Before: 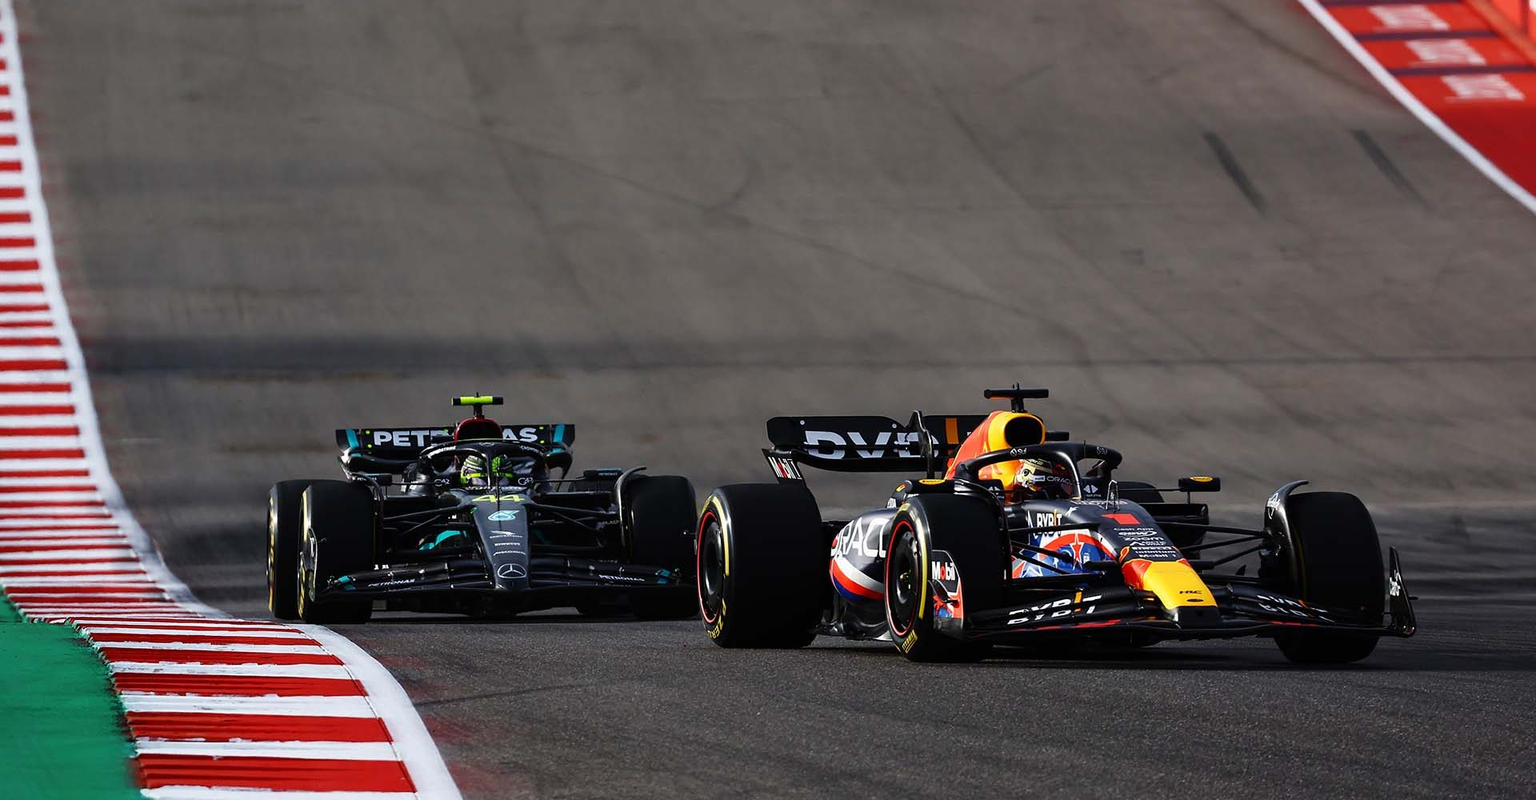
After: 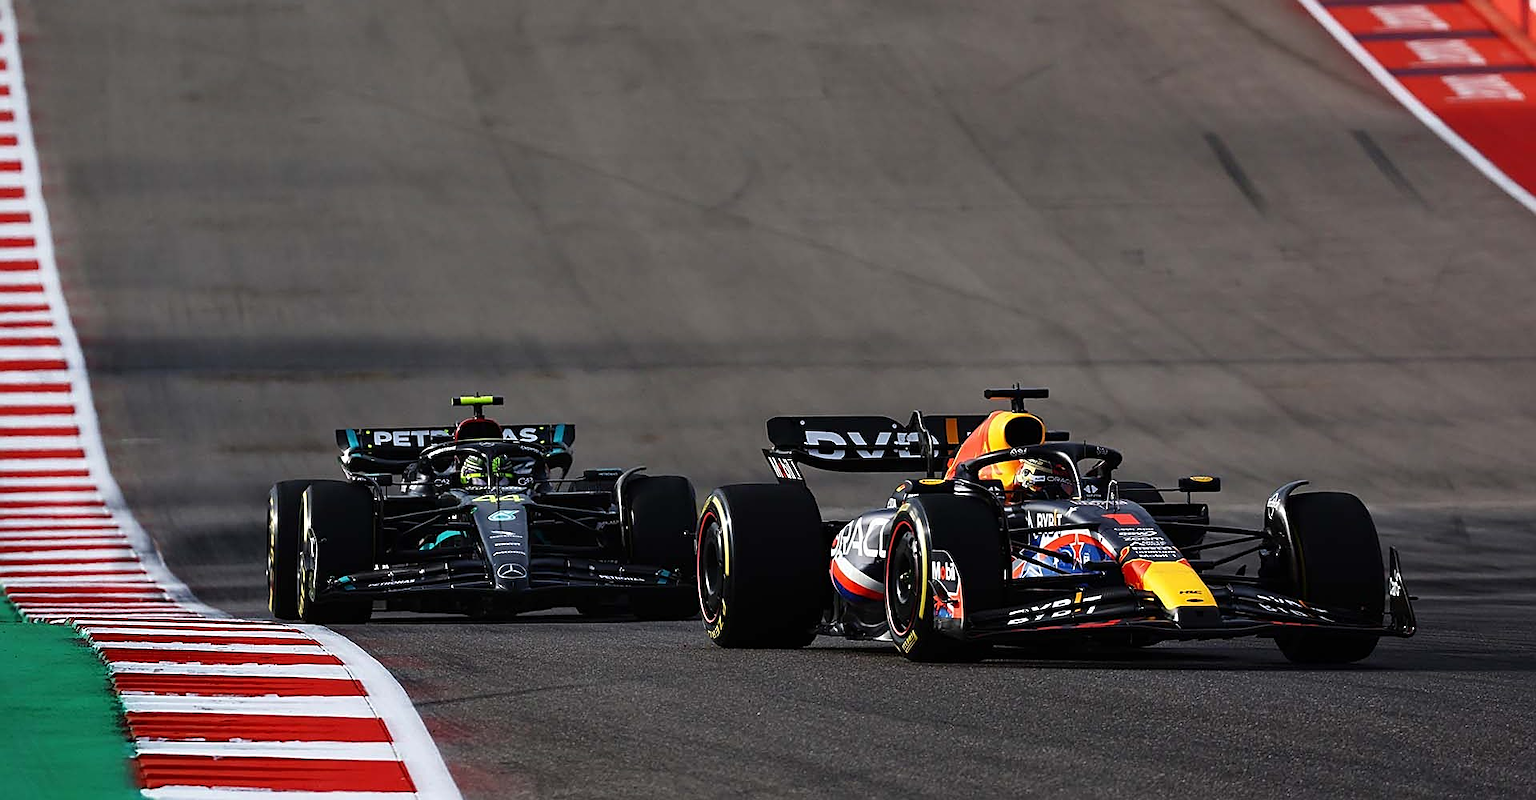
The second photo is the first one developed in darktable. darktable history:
sharpen: on, module defaults
levels: black 3.76%
